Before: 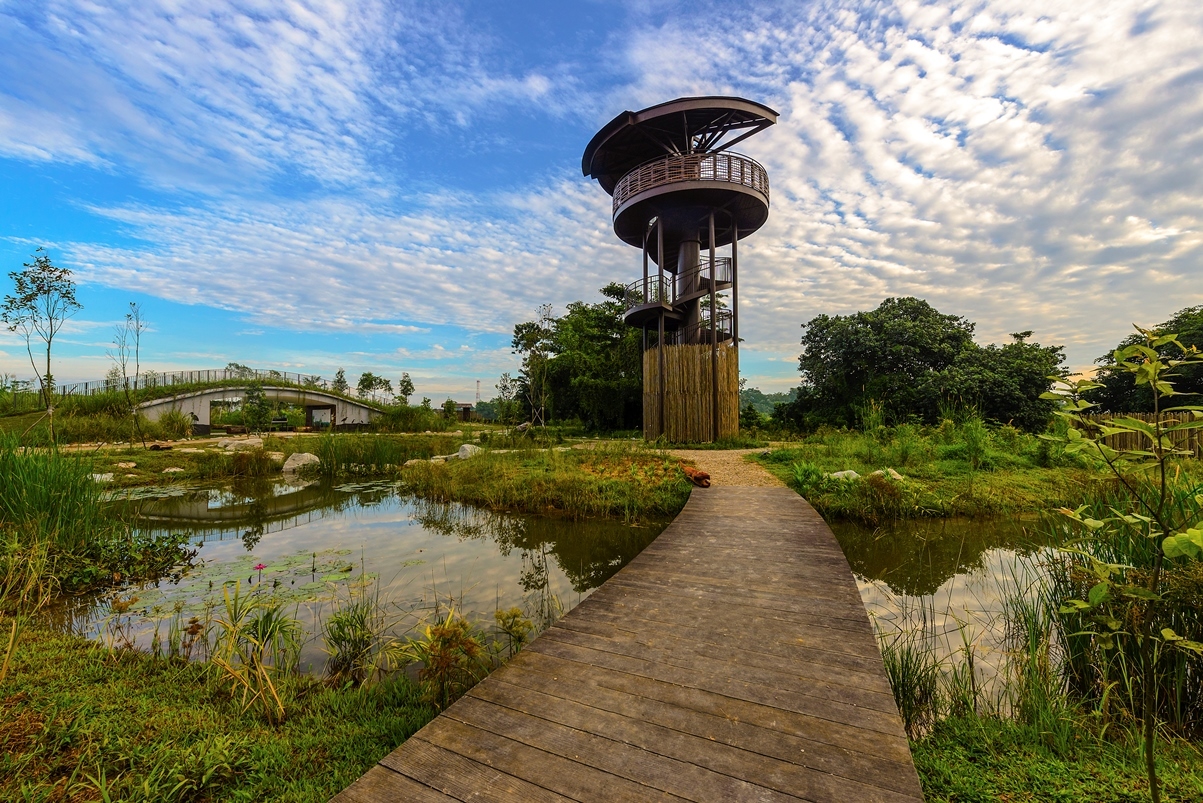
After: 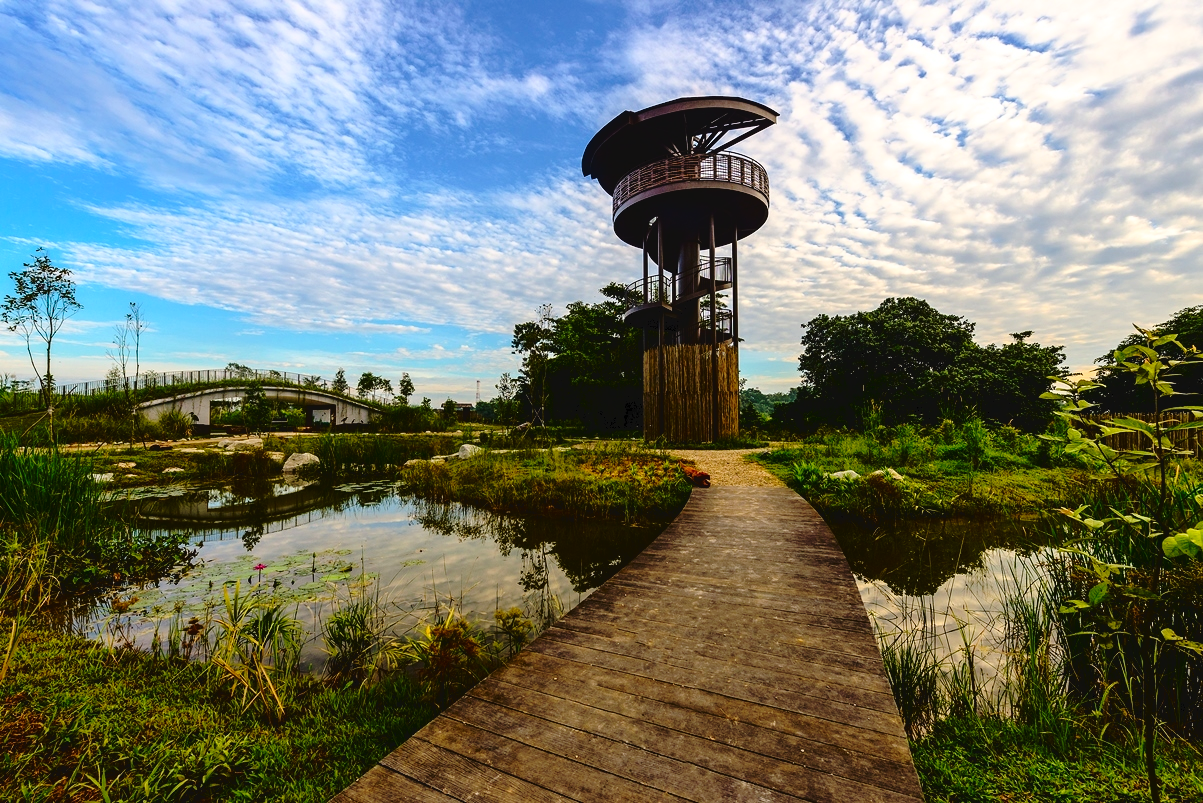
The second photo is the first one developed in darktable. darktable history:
tone curve: curves: ch0 [(0, 0) (0.003, 0.047) (0.011, 0.047) (0.025, 0.047) (0.044, 0.049) (0.069, 0.051) (0.1, 0.062) (0.136, 0.086) (0.177, 0.125) (0.224, 0.178) (0.277, 0.246) (0.335, 0.324) (0.399, 0.407) (0.468, 0.48) (0.543, 0.57) (0.623, 0.675) (0.709, 0.772) (0.801, 0.876) (0.898, 0.963) (1, 1)], color space Lab, independent channels, preserve colors none
base curve: curves: ch0 [(0, 0) (0.073, 0.04) (0.157, 0.139) (0.492, 0.492) (0.758, 0.758) (1, 1)], preserve colors none
